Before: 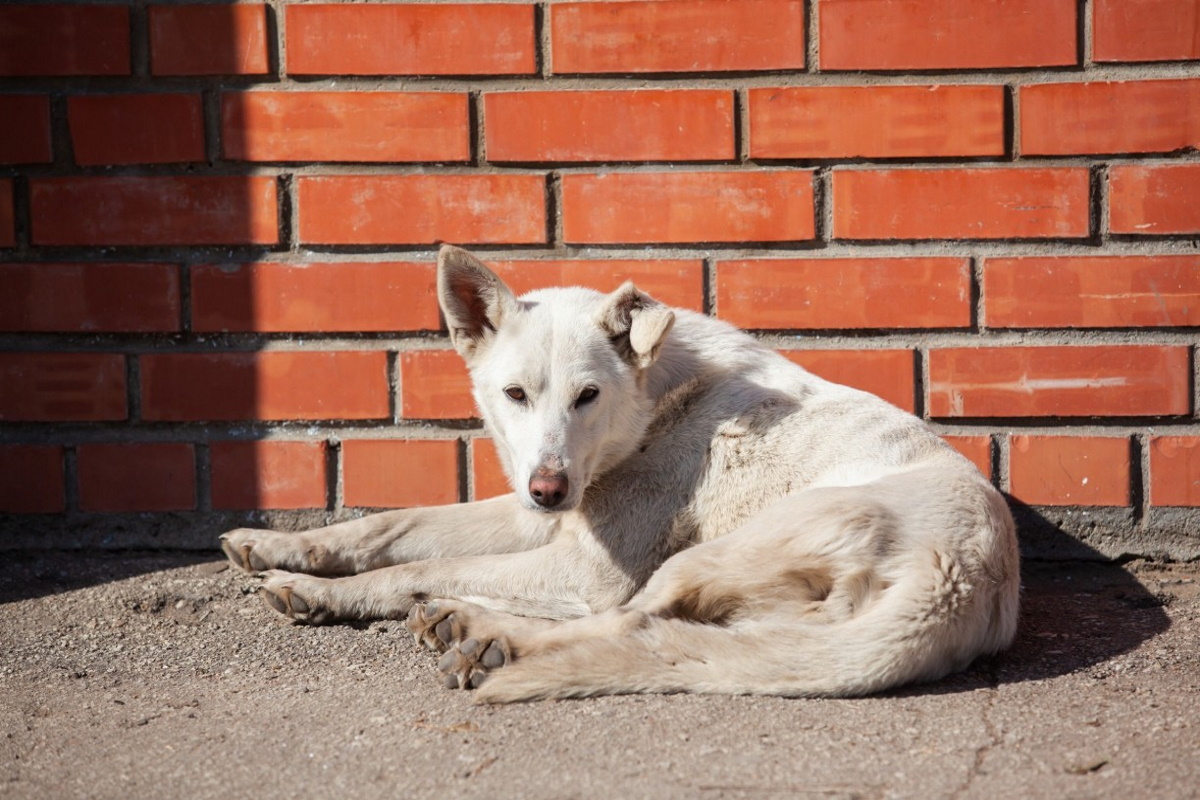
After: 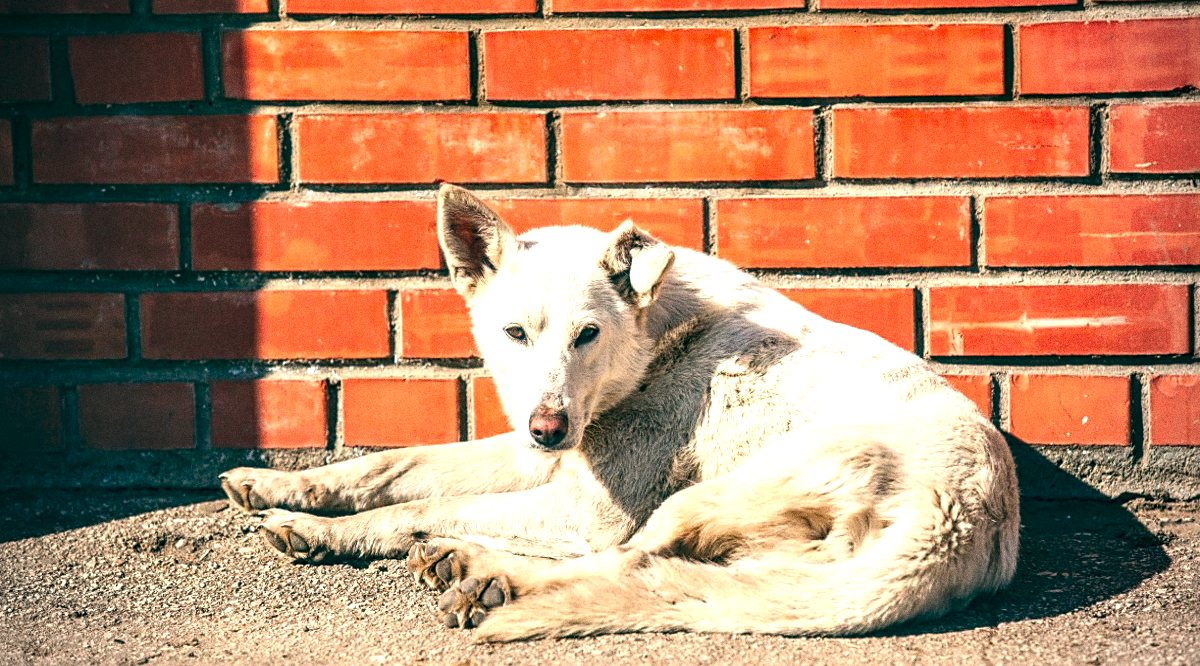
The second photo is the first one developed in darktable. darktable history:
vignetting: fall-off radius 60.92%
contrast brightness saturation: contrast 0.09, saturation 0.28
local contrast: detail 150%
crop: top 7.625%, bottom 8.027%
color balance: lift [1.005, 0.99, 1.007, 1.01], gamma [1, 0.979, 1.011, 1.021], gain [0.923, 1.098, 1.025, 0.902], input saturation 90.45%, contrast 7.73%, output saturation 105.91%
sharpen: on, module defaults
grain: coarseness 9.61 ISO, strength 35.62%
exposure: exposure 0.781 EV, compensate highlight preservation false
